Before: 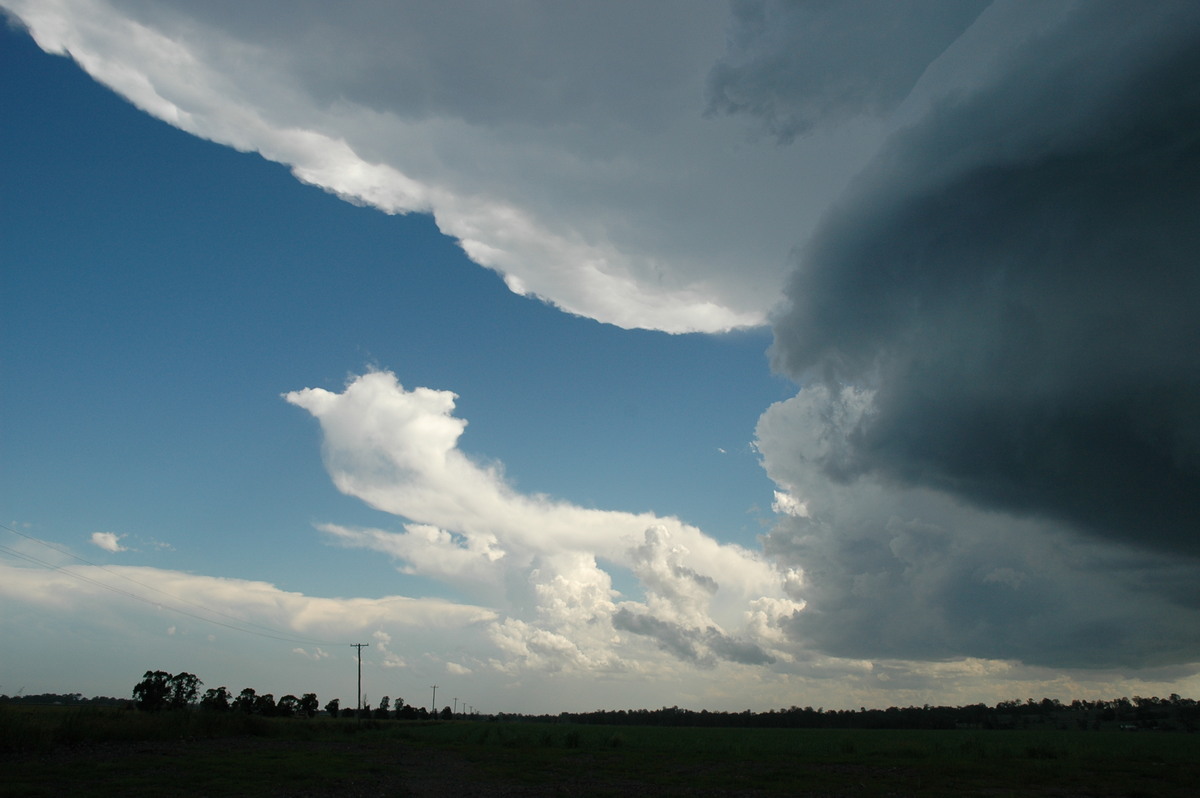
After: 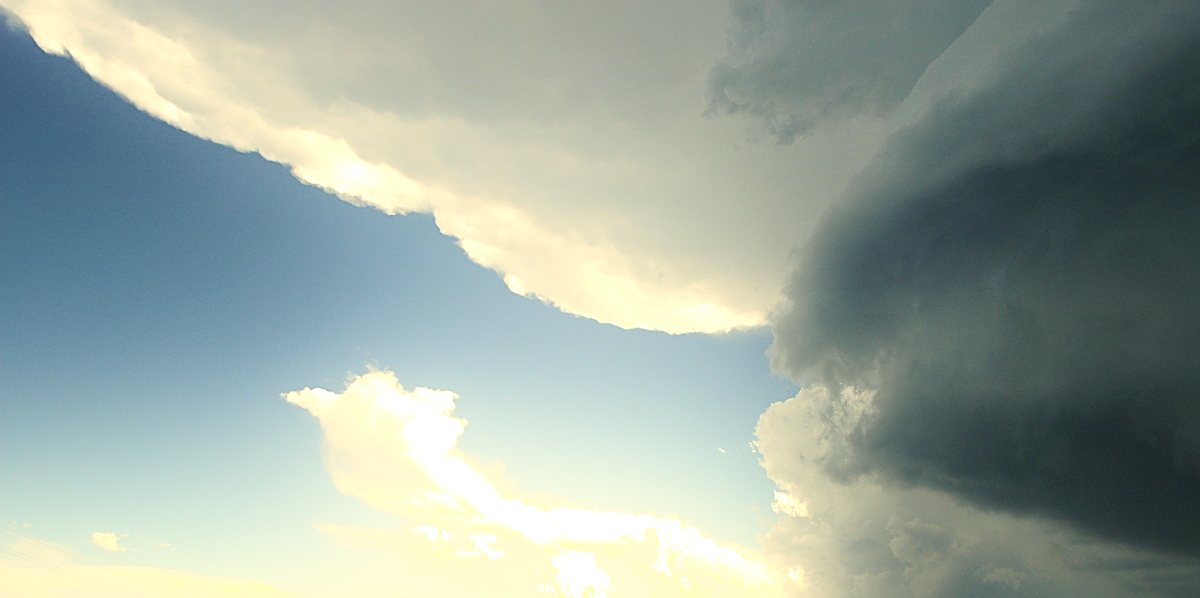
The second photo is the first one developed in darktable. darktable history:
color correction: highlights a* 2.54, highlights b* 22.74
exposure: exposure 0.774 EV, compensate highlight preservation false
shadows and highlights: shadows -21.09, highlights 98.27, soften with gaussian
local contrast: mode bilateral grid, contrast 19, coarseness 50, detail 119%, midtone range 0.2
crop: bottom 24.989%
sharpen: on, module defaults
